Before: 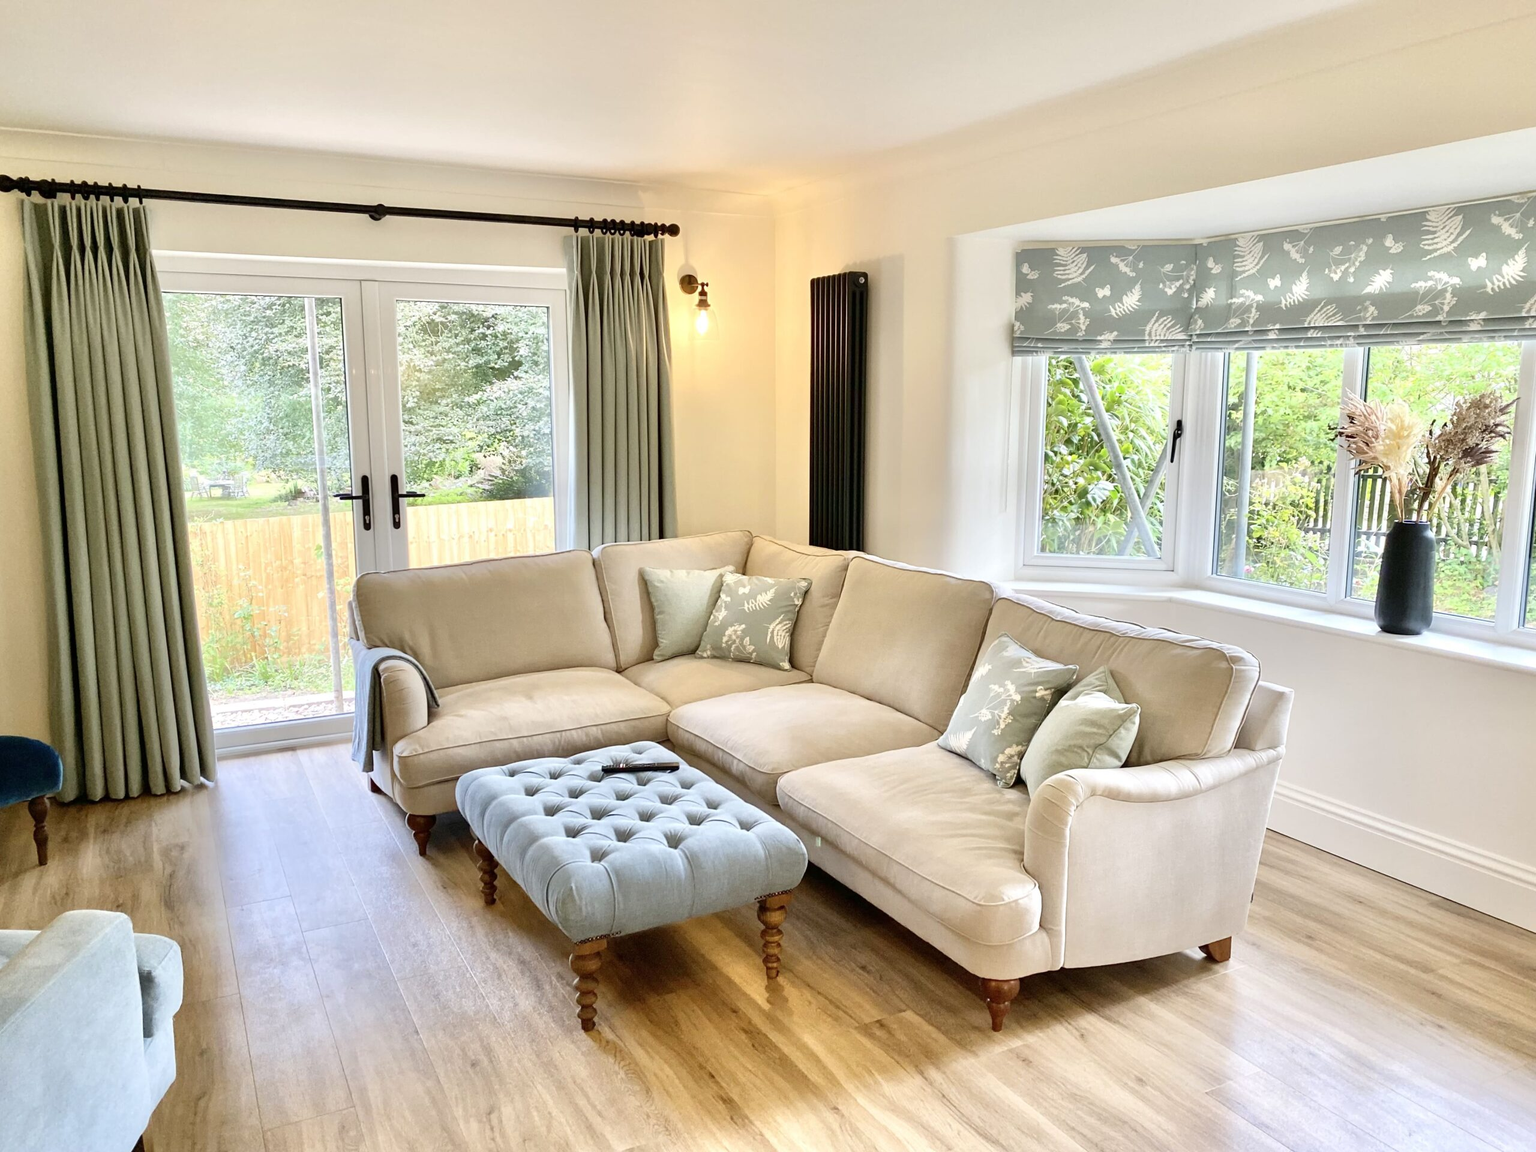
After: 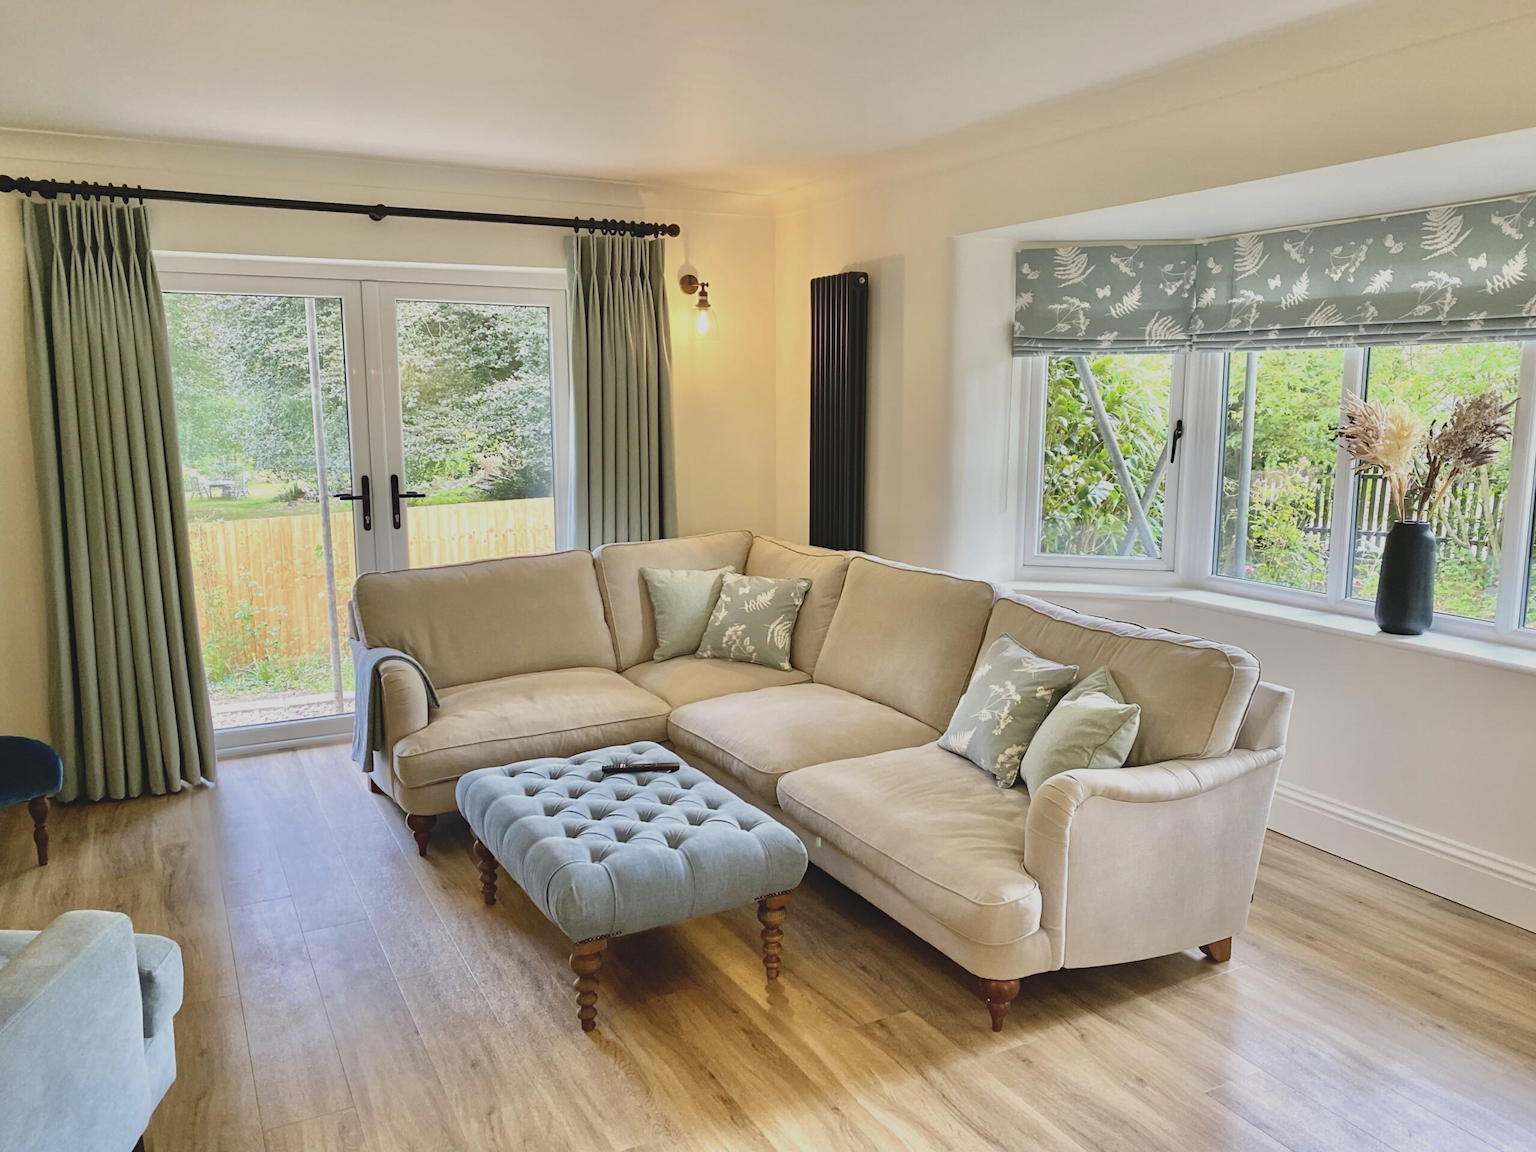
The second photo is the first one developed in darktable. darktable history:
haze removal: compatibility mode true, adaptive false
contrast equalizer: octaves 7, y [[0.5, 0.5, 0.478, 0.5, 0.5, 0.5], [0.5 ×6], [0.5 ×6], [0 ×6], [0 ×6]]
exposure: black level correction -0.015, exposure -0.52 EV, compensate highlight preservation false
